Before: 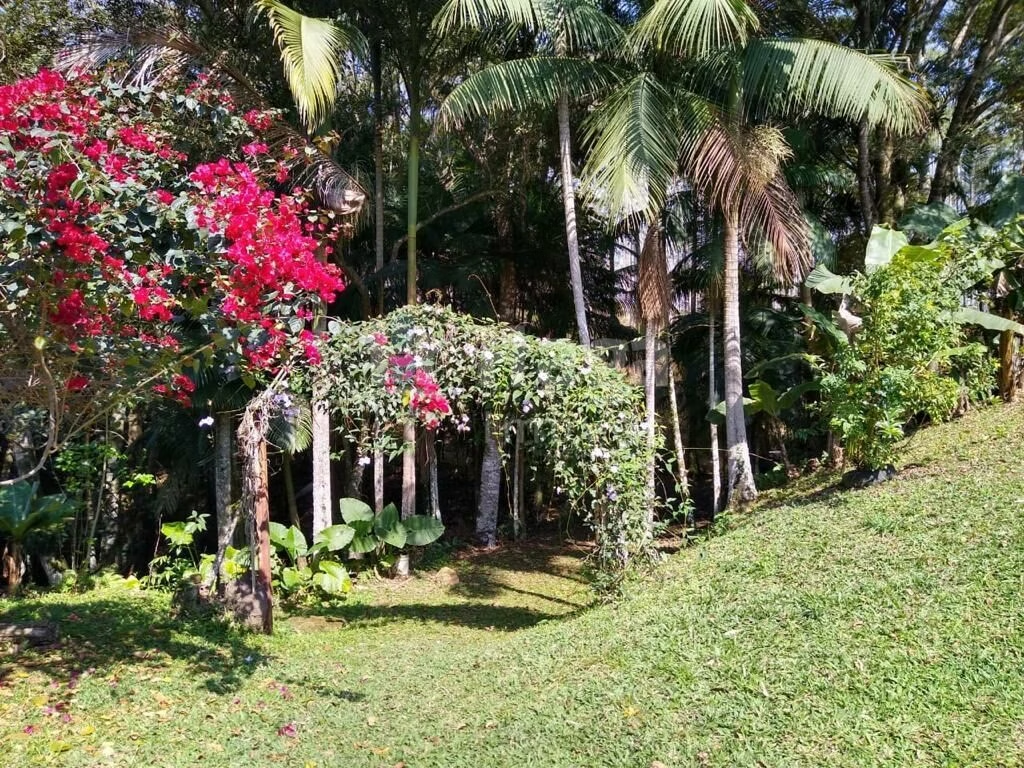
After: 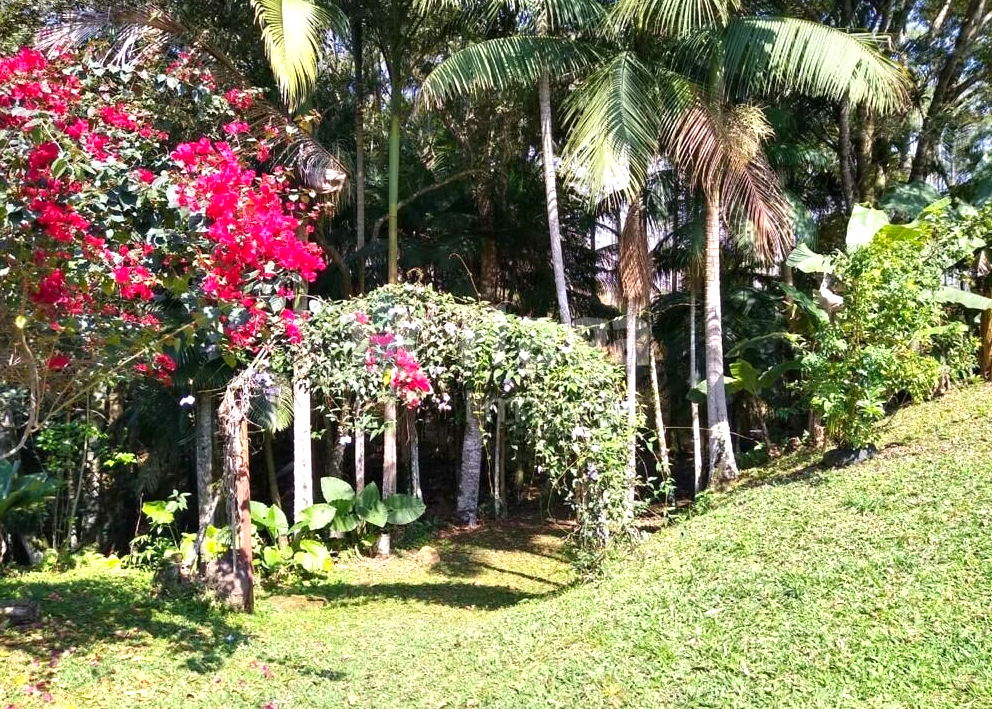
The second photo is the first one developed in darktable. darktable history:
exposure: black level correction 0, exposure 0.588 EV, compensate exposure bias true, compensate highlight preservation false
crop: left 1.887%, top 2.784%, right 1.196%, bottom 4.872%
contrast brightness saturation: contrast 0.04, saturation 0.069
